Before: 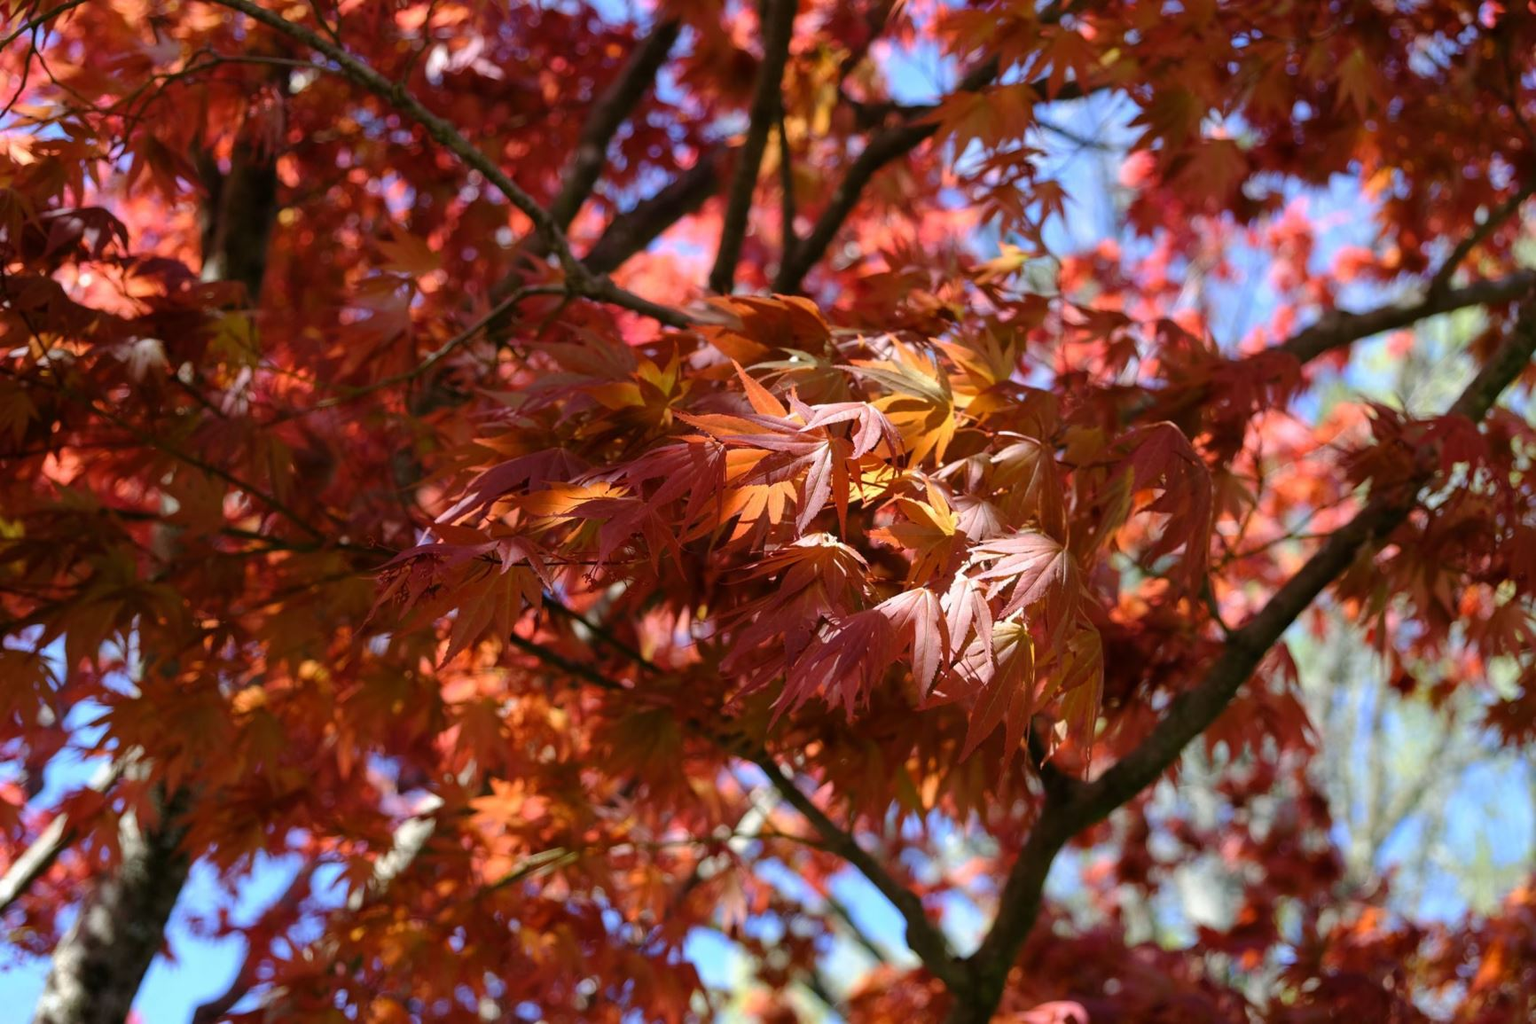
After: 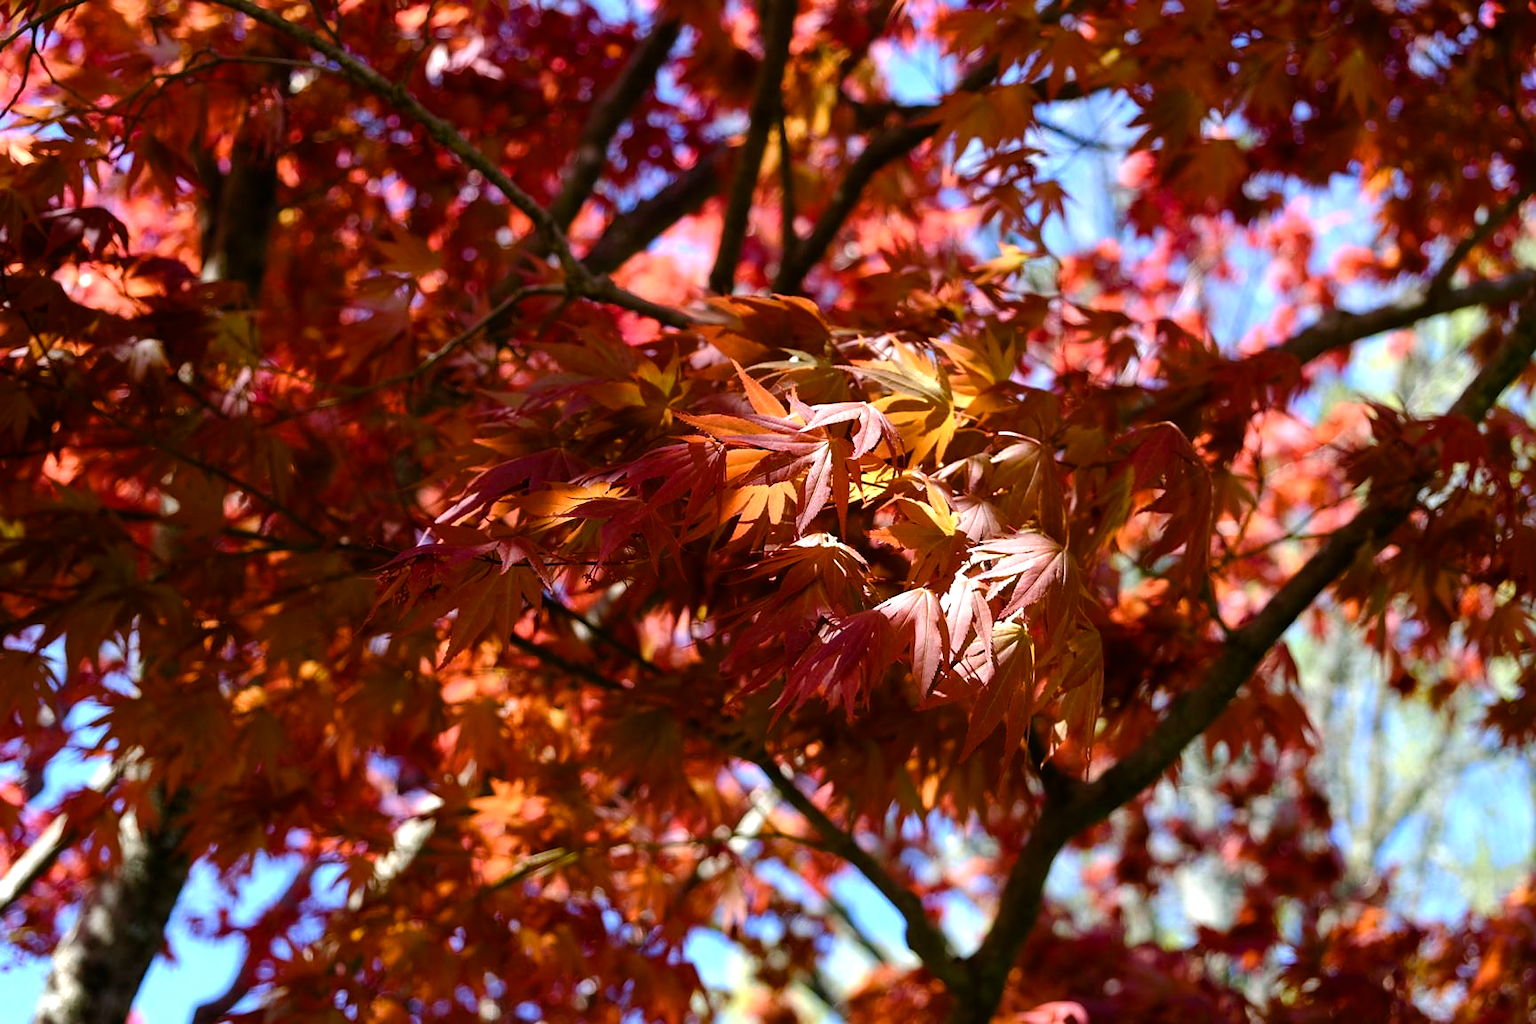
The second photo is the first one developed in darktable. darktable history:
color balance rgb: shadows lift › luminance -20%, power › hue 72.24°, highlights gain › luminance 15%, global offset › hue 171.6°, perceptual saturation grading › highlights -15%, perceptual saturation grading › shadows 25%, global vibrance 35%, contrast 10%
sharpen: radius 1
